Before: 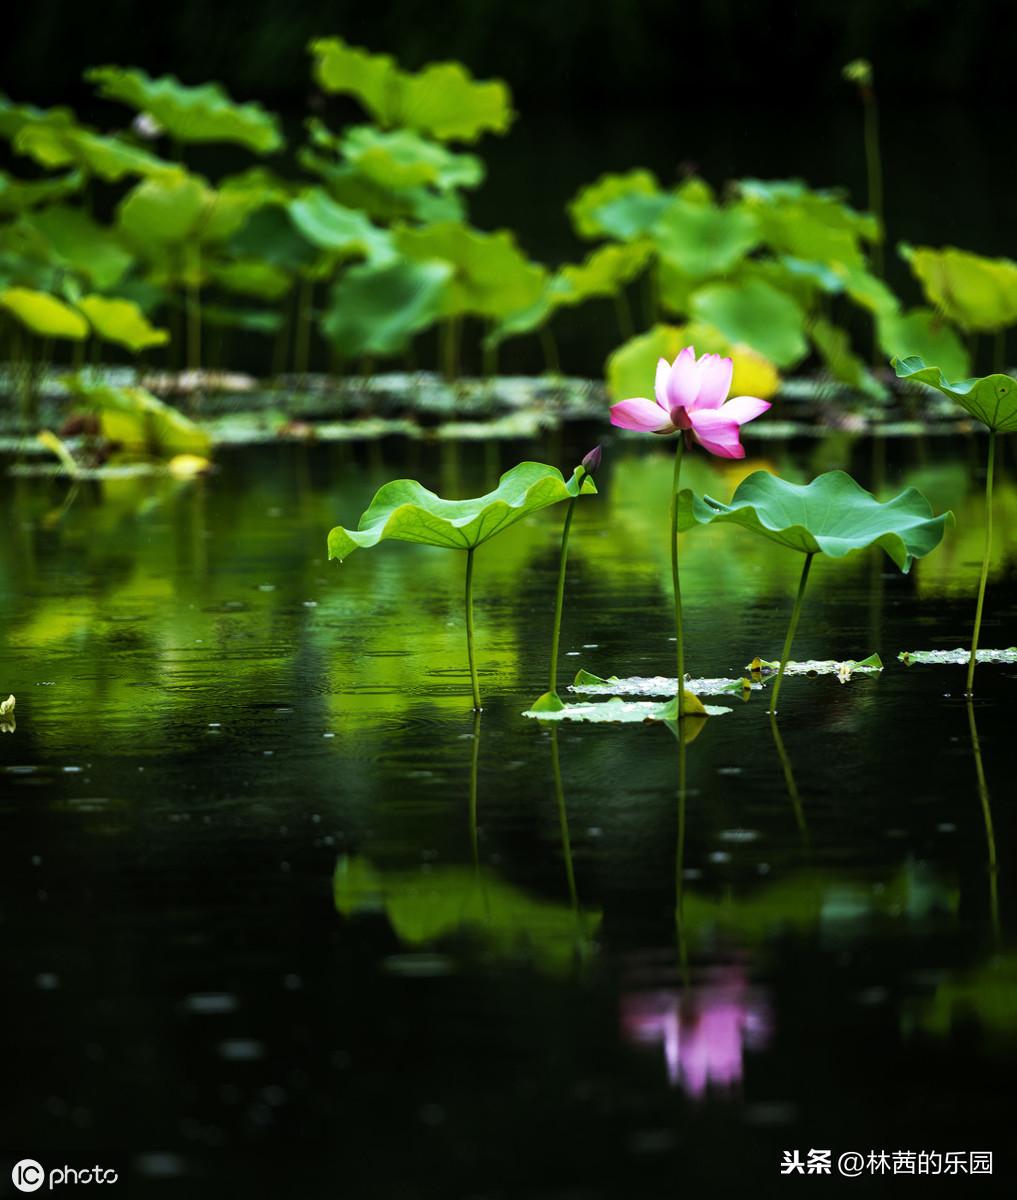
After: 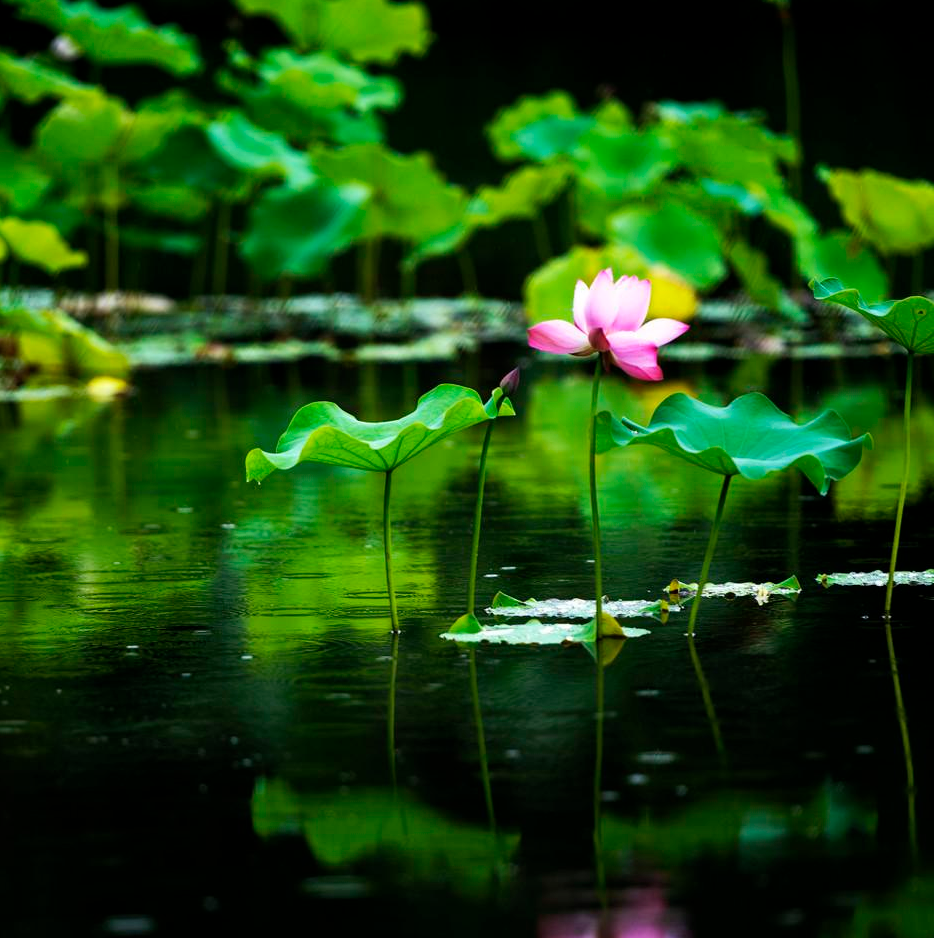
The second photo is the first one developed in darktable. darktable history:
crop: left 8.093%, top 6.533%, bottom 15.232%
